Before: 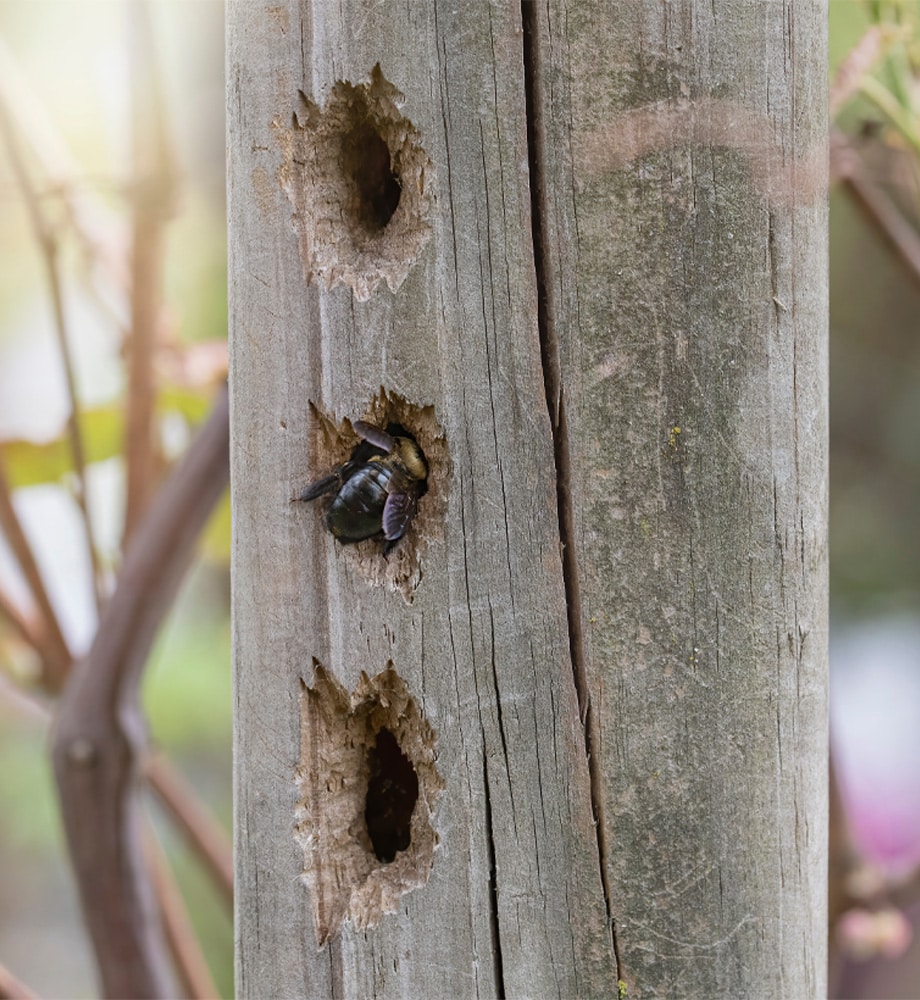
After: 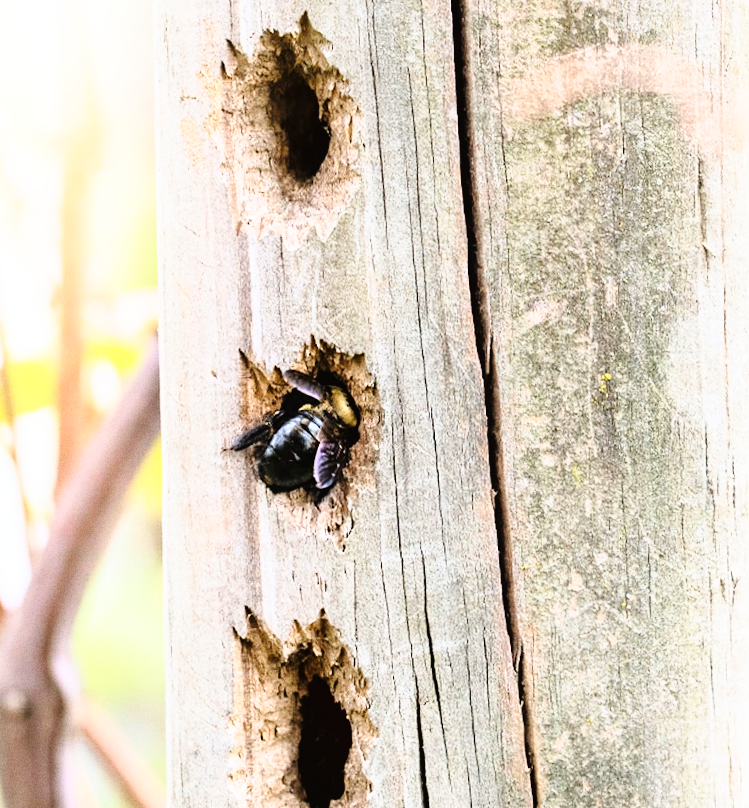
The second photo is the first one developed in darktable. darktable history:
crop and rotate: left 7.196%, top 4.574%, right 10.605%, bottom 13.178%
base curve: curves: ch0 [(0, 0) (0.026, 0.03) (0.109, 0.232) (0.351, 0.748) (0.669, 0.968) (1, 1)], preserve colors none
rotate and perspective: rotation -0.45°, automatic cropping original format, crop left 0.008, crop right 0.992, crop top 0.012, crop bottom 0.988
tone curve: curves: ch0 [(0, 0.016) (0.11, 0.039) (0.259, 0.235) (0.383, 0.437) (0.499, 0.597) (0.733, 0.867) (0.843, 0.948) (1, 1)], color space Lab, linked channels, preserve colors none
grain: coarseness 22.88 ISO
